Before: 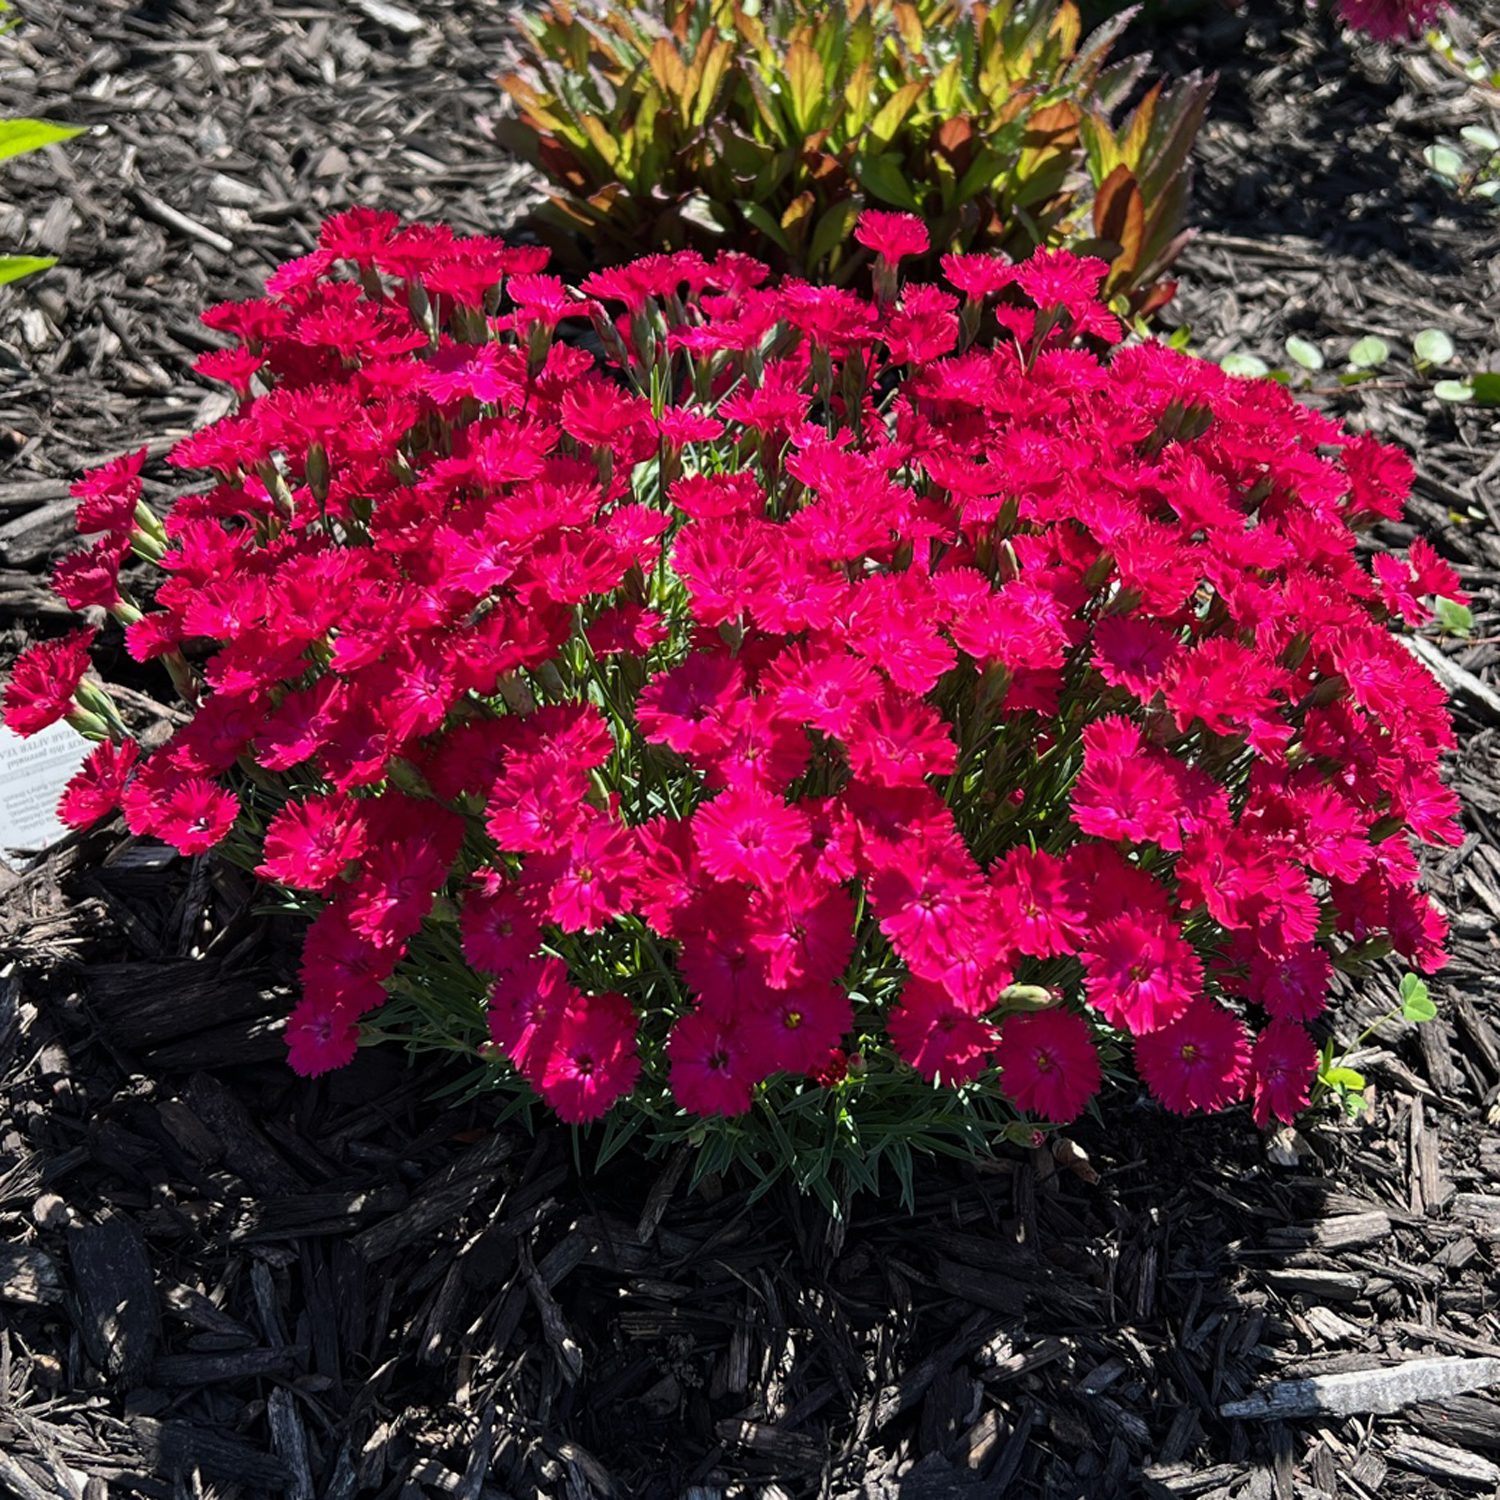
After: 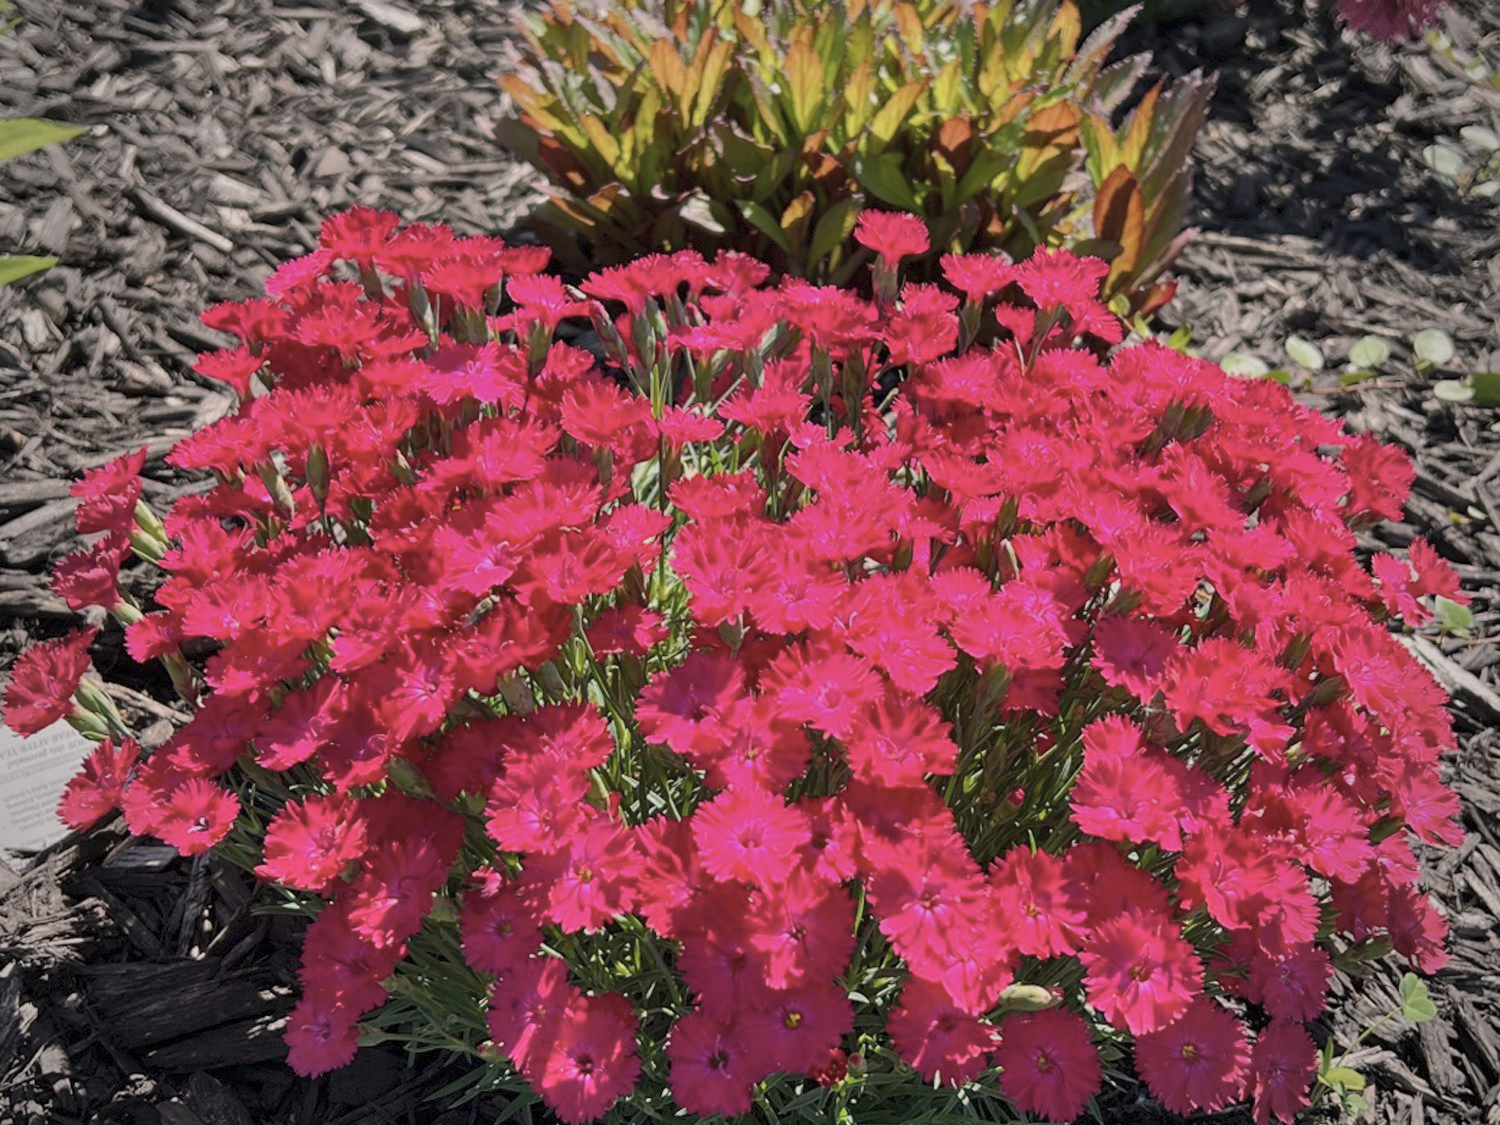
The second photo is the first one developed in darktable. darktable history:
color correction: highlights a* 5.58, highlights b* 5.16, saturation 0.647
crop: bottom 24.945%
shadows and highlights: shadows 29.27, highlights -29.26, low approximation 0.01, soften with gaussian
contrast brightness saturation: saturation -0.05
vignetting: fall-off radius 60.42%
color balance rgb: highlights gain › chroma 0.287%, highlights gain › hue 332.32°, perceptual saturation grading › global saturation 19.66%, perceptual brilliance grading › mid-tones 10.389%, perceptual brilliance grading › shadows 14.808%, contrast -20.427%
